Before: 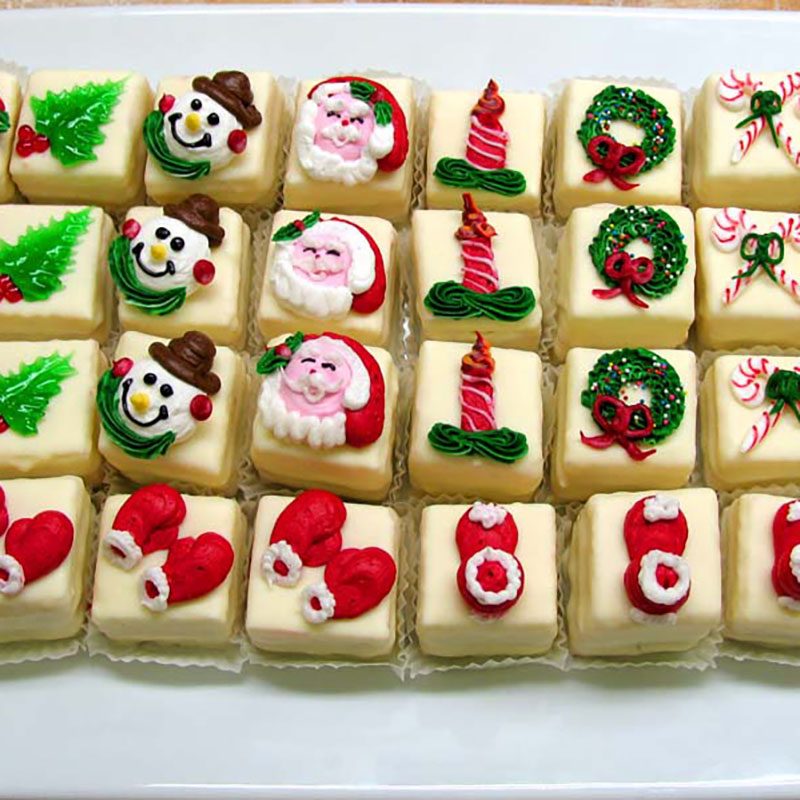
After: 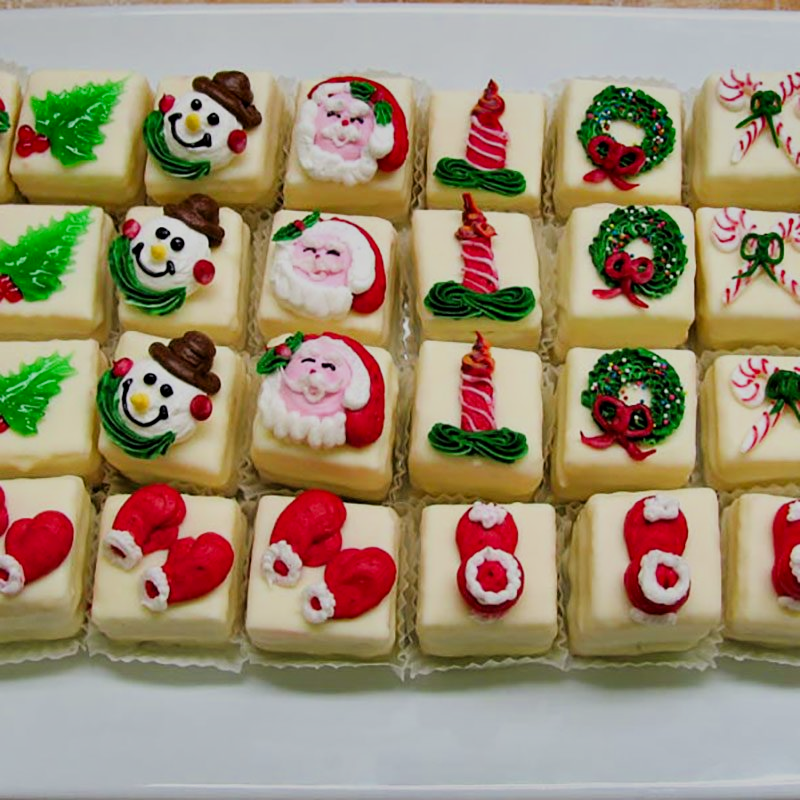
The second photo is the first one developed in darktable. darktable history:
filmic rgb: black relative exposure -7.65 EV, white relative exposure 4.56 EV, hardness 3.61, contrast 1.05
shadows and highlights: radius 108.52, shadows 44.07, highlights -67.8, low approximation 0.01, soften with gaussian
